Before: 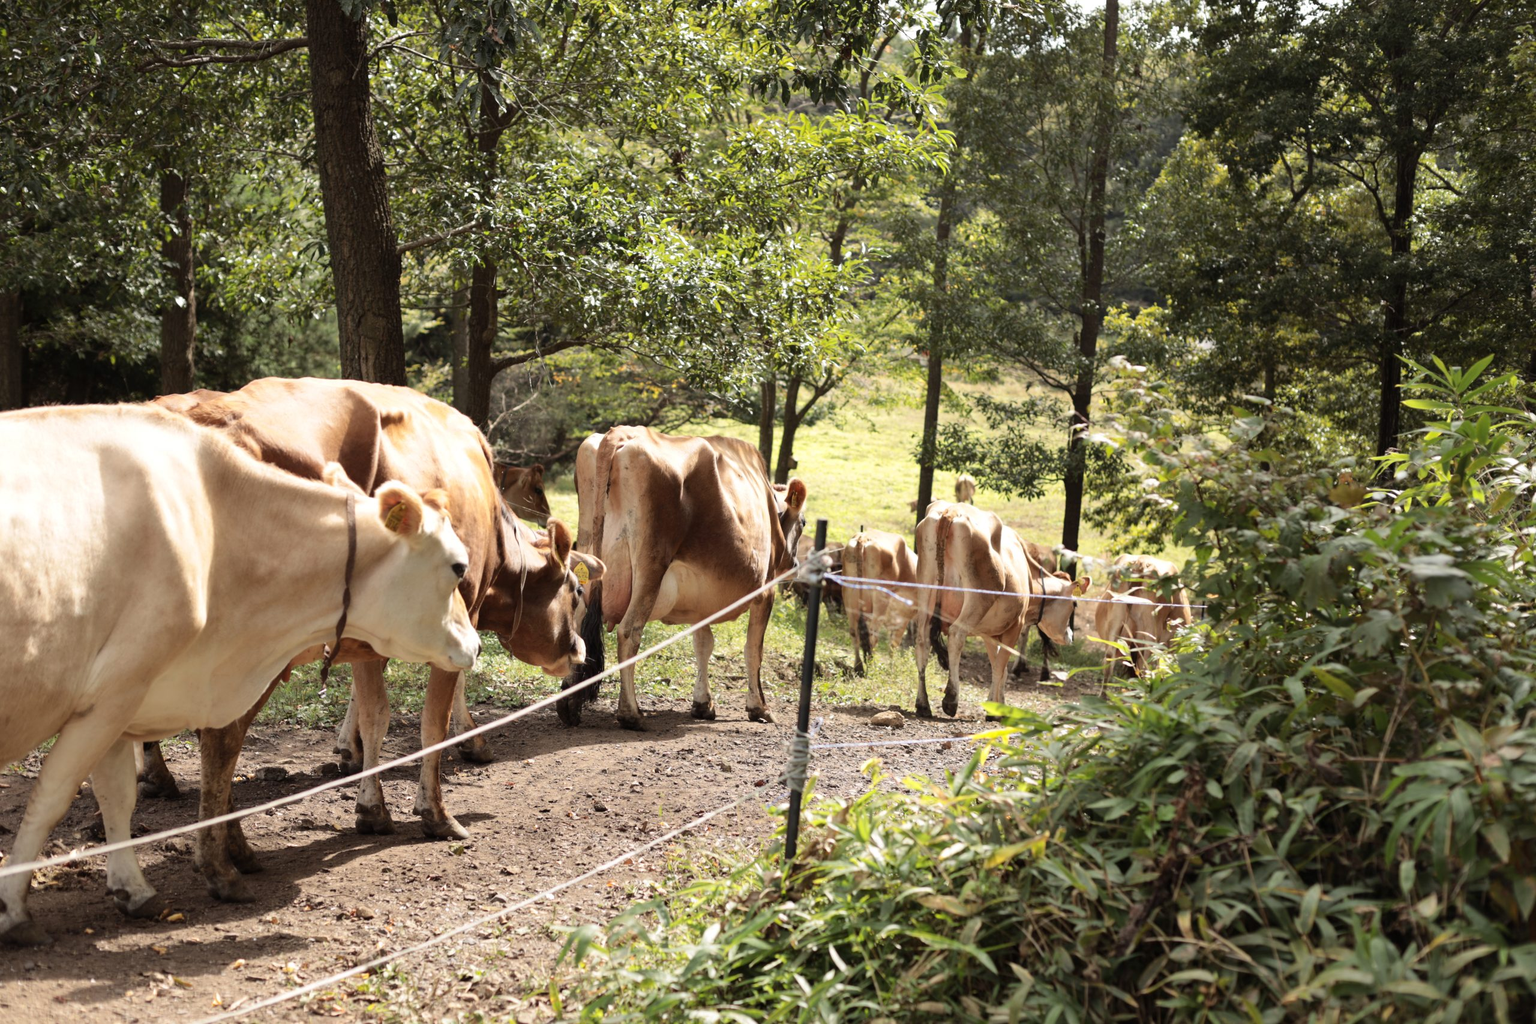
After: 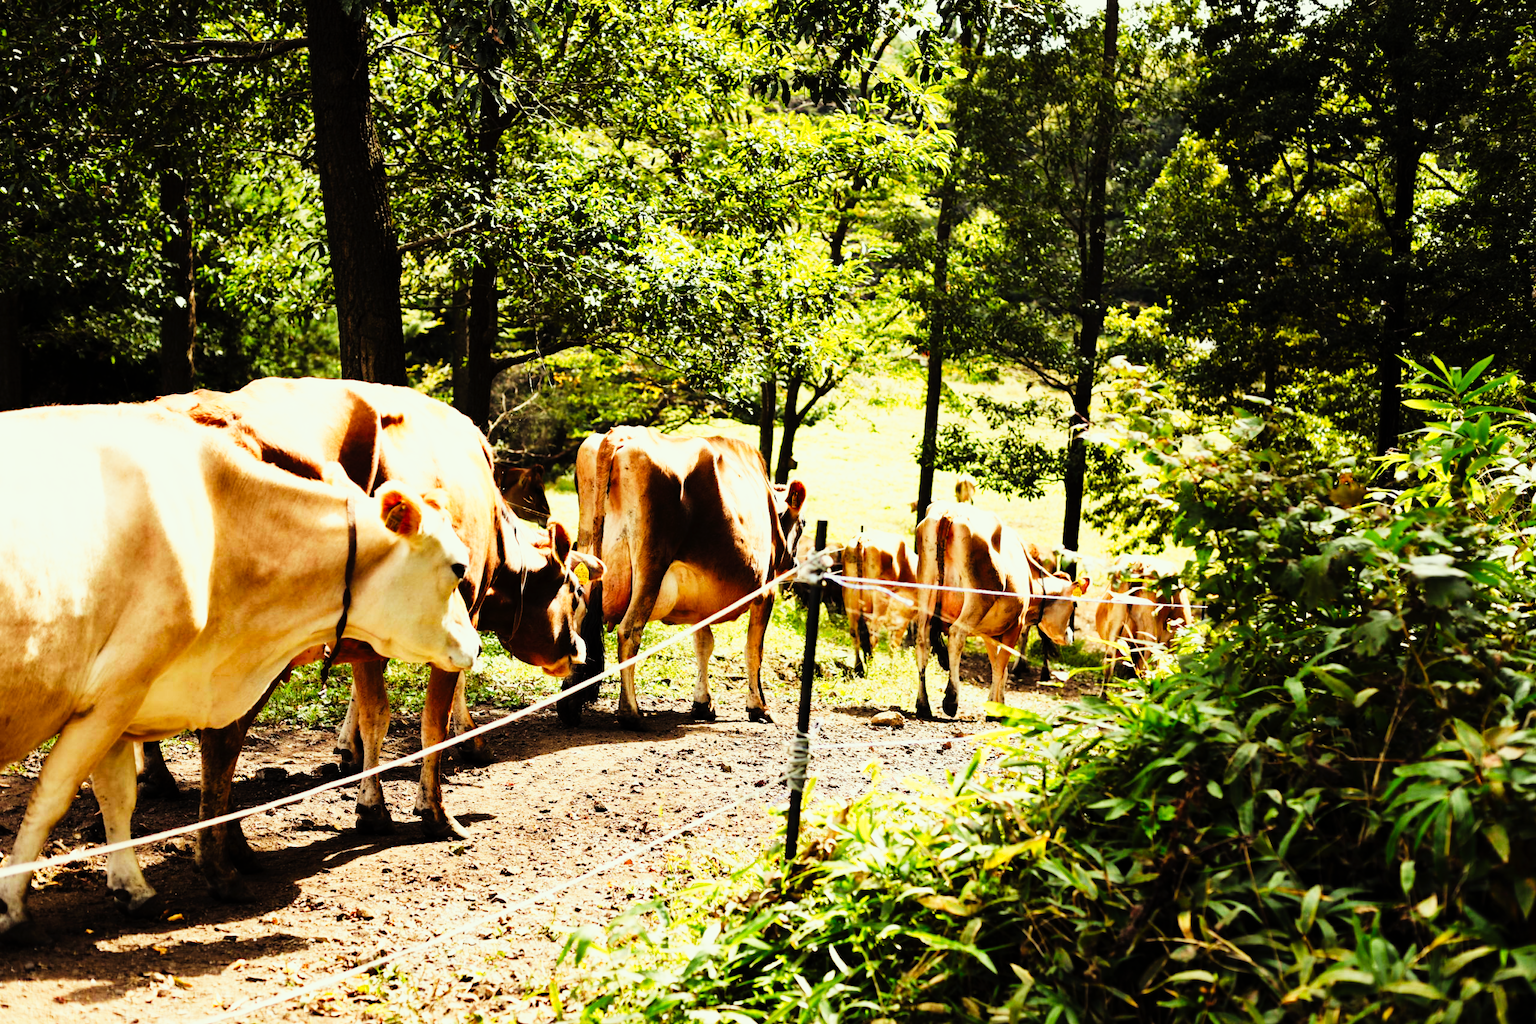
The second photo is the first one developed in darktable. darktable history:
color correction: highlights a* -4.28, highlights b* 6.53
color balance rgb: linear chroma grading › shadows 32%, linear chroma grading › global chroma -2%, linear chroma grading › mid-tones 4%, perceptual saturation grading › global saturation -2%, perceptual saturation grading › highlights -8%, perceptual saturation grading › mid-tones 8%, perceptual saturation grading › shadows 4%, perceptual brilliance grading › highlights 8%, perceptual brilliance grading › mid-tones 4%, perceptual brilliance grading › shadows 2%, global vibrance 16%, saturation formula JzAzBz (2021)
tone curve: curves: ch0 [(0, 0) (0.003, 0.001) (0.011, 0.005) (0.025, 0.01) (0.044, 0.016) (0.069, 0.019) (0.1, 0.024) (0.136, 0.03) (0.177, 0.045) (0.224, 0.071) (0.277, 0.122) (0.335, 0.202) (0.399, 0.326) (0.468, 0.471) (0.543, 0.638) (0.623, 0.798) (0.709, 0.913) (0.801, 0.97) (0.898, 0.983) (1, 1)], preserve colors none
filmic rgb: black relative exposure -7.65 EV, white relative exposure 4.56 EV, hardness 3.61
